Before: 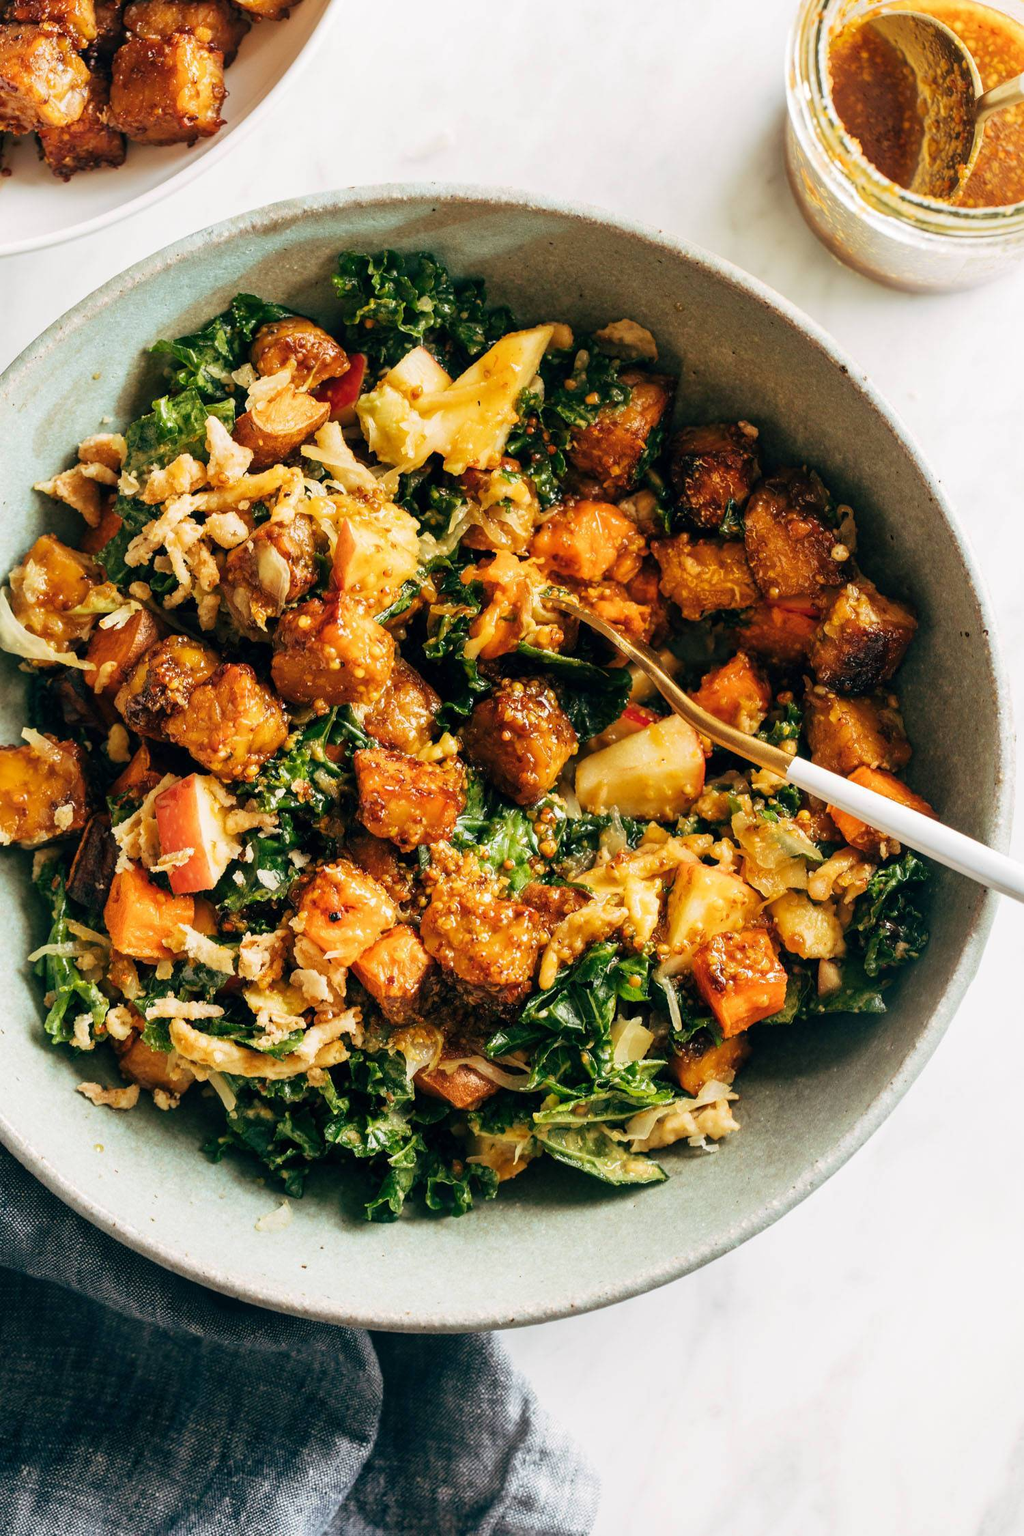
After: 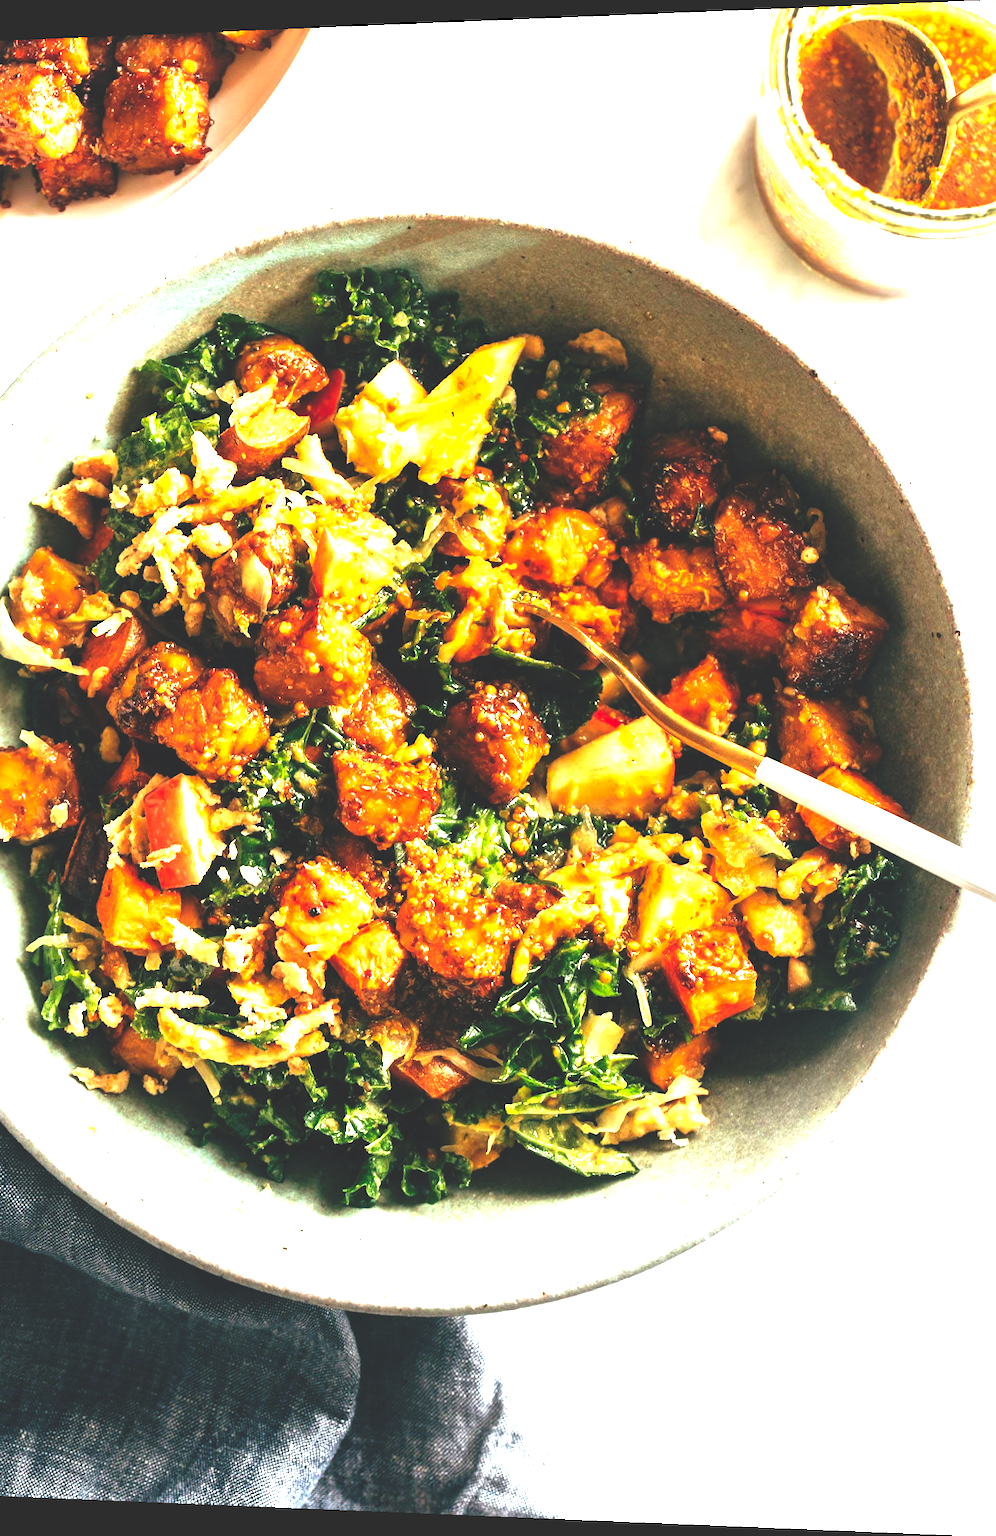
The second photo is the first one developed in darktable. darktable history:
rgb curve: curves: ch0 [(0, 0.186) (0.314, 0.284) (0.775, 0.708) (1, 1)], compensate middle gray true, preserve colors none
rotate and perspective: lens shift (horizontal) -0.055, automatic cropping off
local contrast: mode bilateral grid, contrast 15, coarseness 36, detail 105%, midtone range 0.2
exposure: exposure 1.25 EV, compensate exposure bias true, compensate highlight preservation false
